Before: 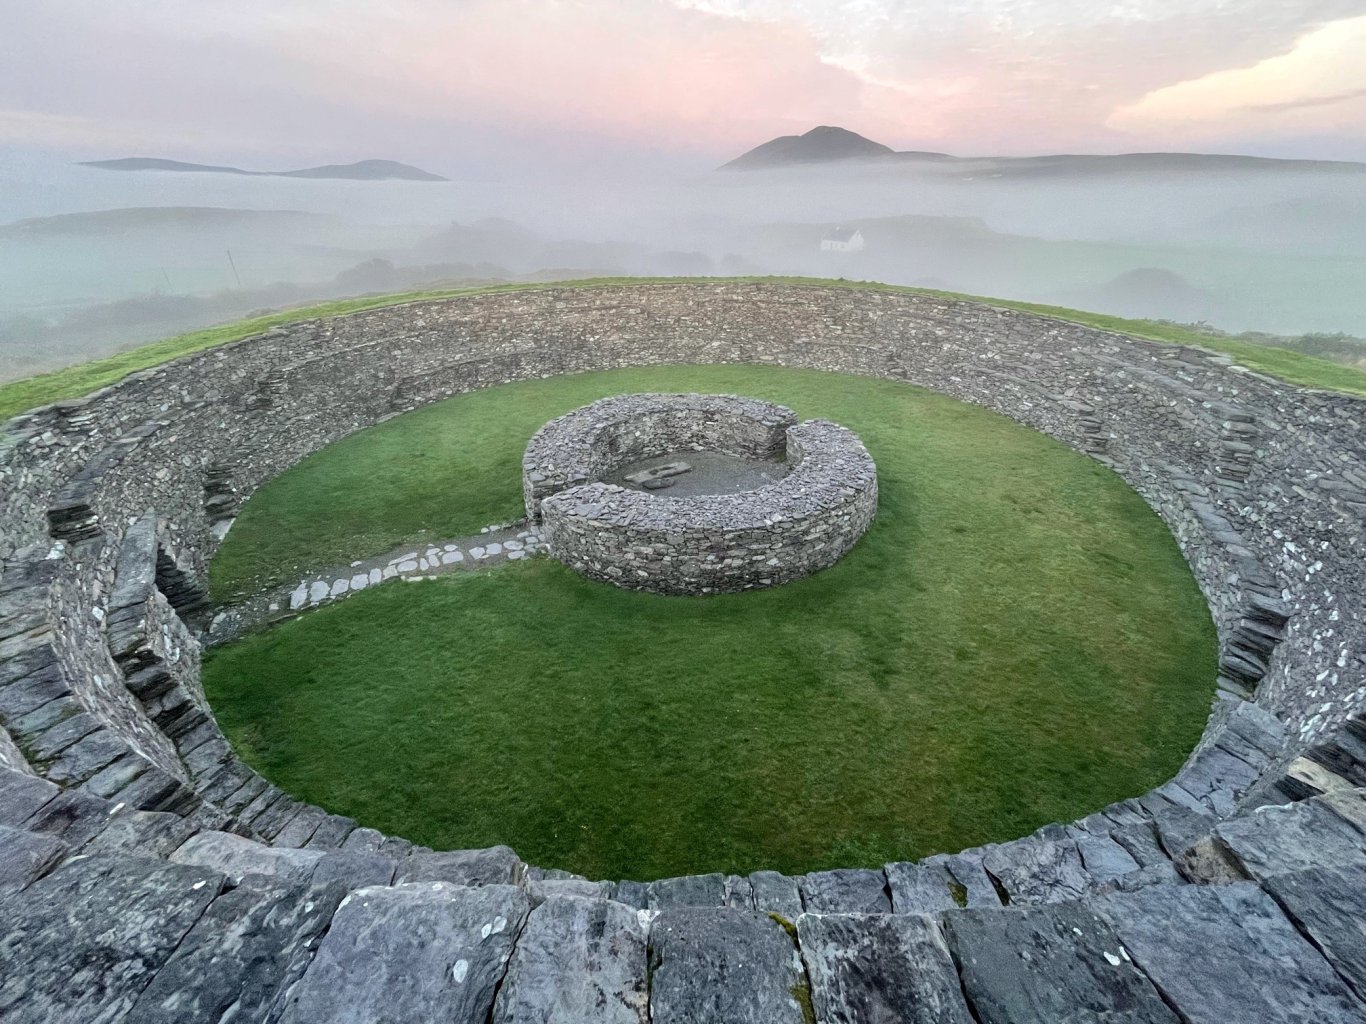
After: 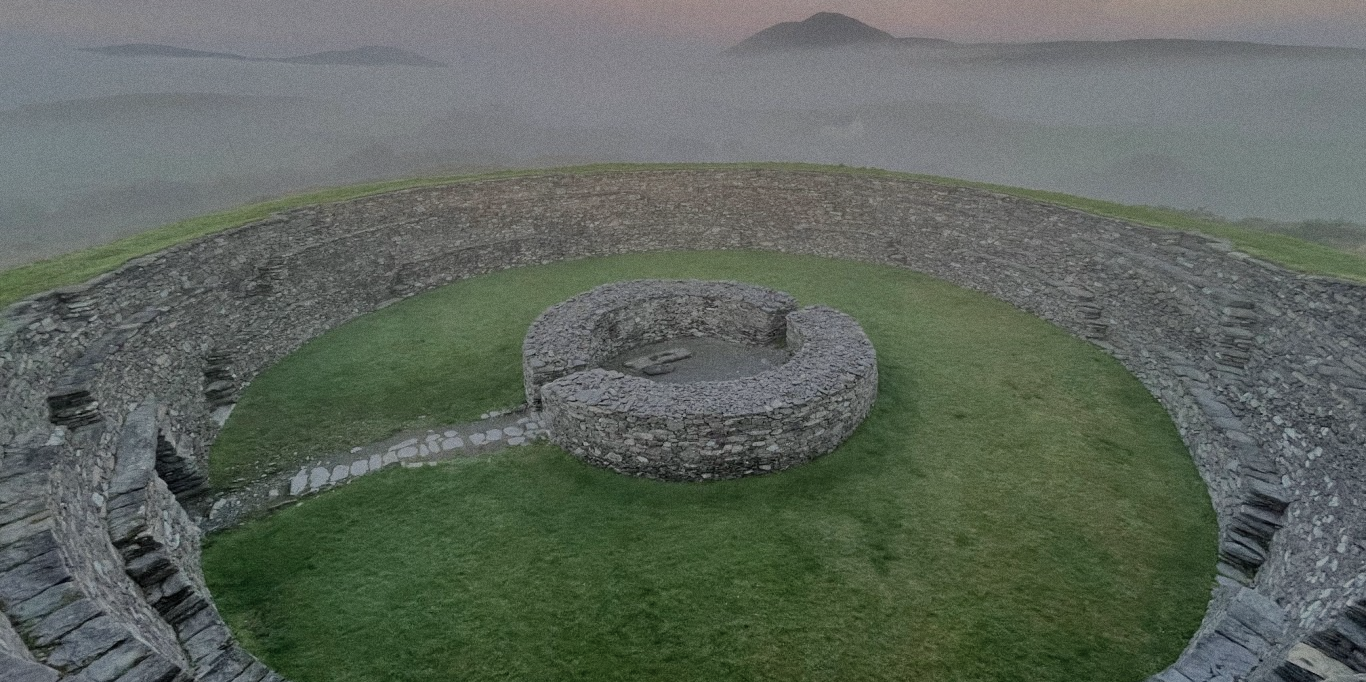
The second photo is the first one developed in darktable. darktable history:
crop: top 11.166%, bottom 22.168%
grain: on, module defaults
exposure: black level correction 0, exposure 1.1 EV, compensate highlight preservation false
color balance rgb: perceptual brilliance grading › global brilliance -48.39%
shadows and highlights: low approximation 0.01, soften with gaussian
